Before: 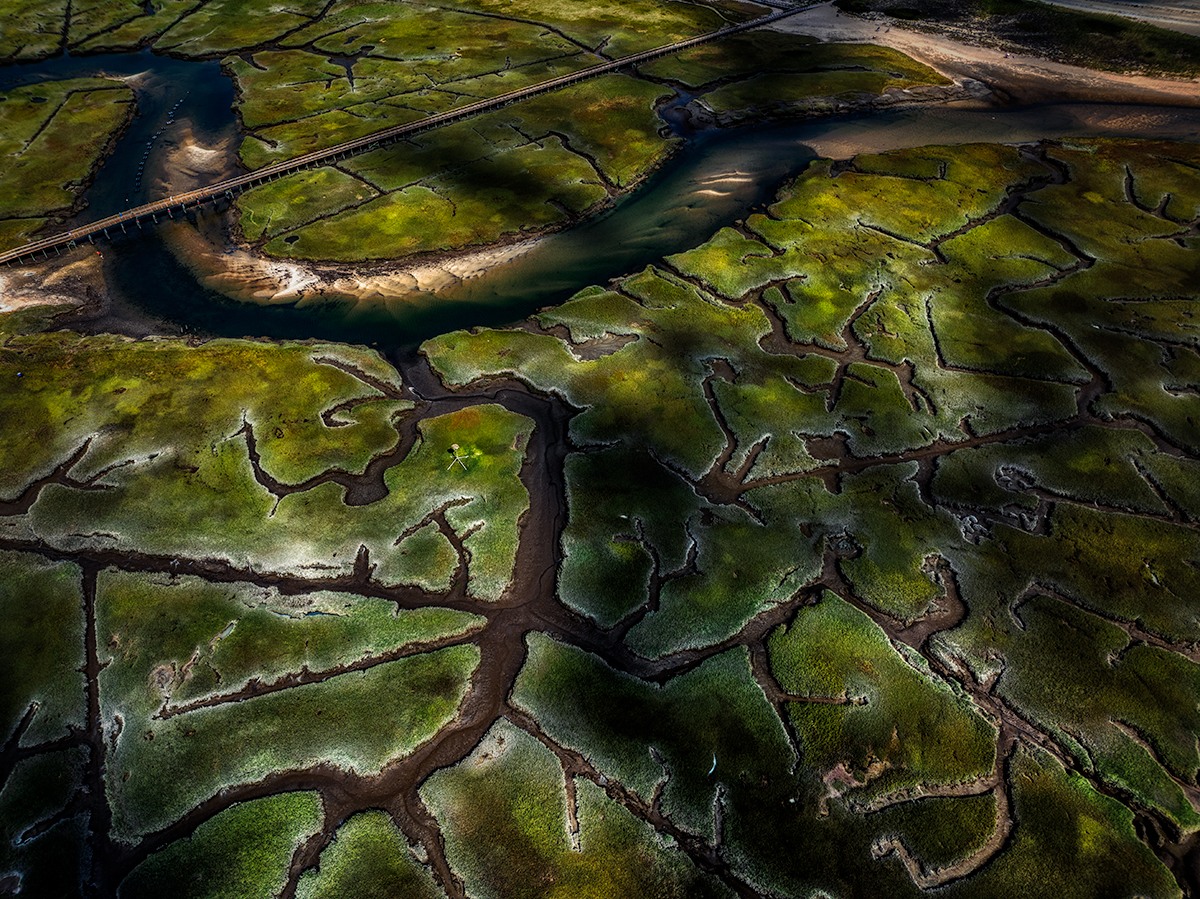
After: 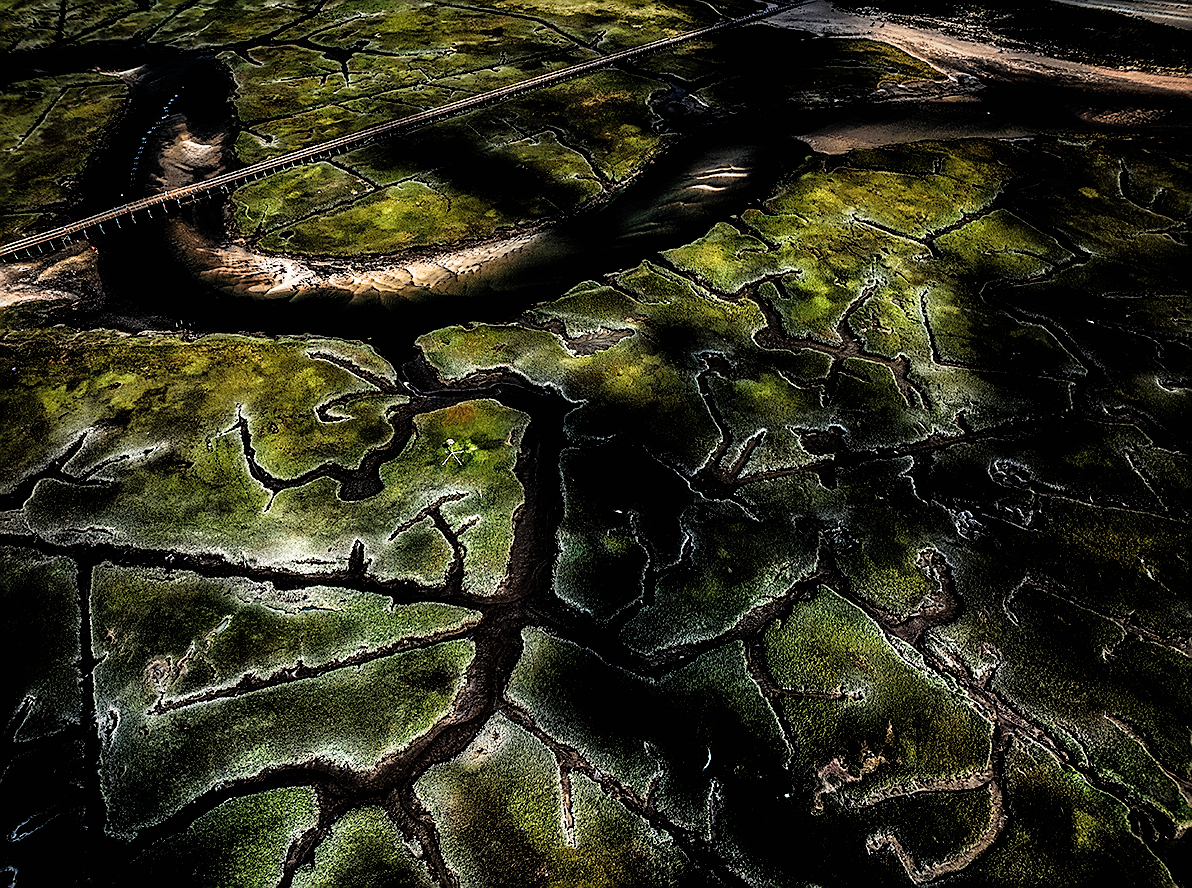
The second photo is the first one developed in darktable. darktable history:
filmic rgb: black relative exposure -3.64 EV, white relative exposure 2.44 EV, threshold 2.97 EV, hardness 3.29, enable highlight reconstruction true
crop: left 0.445%, top 0.663%, right 0.155%, bottom 0.533%
sharpen: radius 1.4, amount 1.242, threshold 0.682
contrast brightness saturation: contrast 0.046, brightness 0.068, saturation 0.006
